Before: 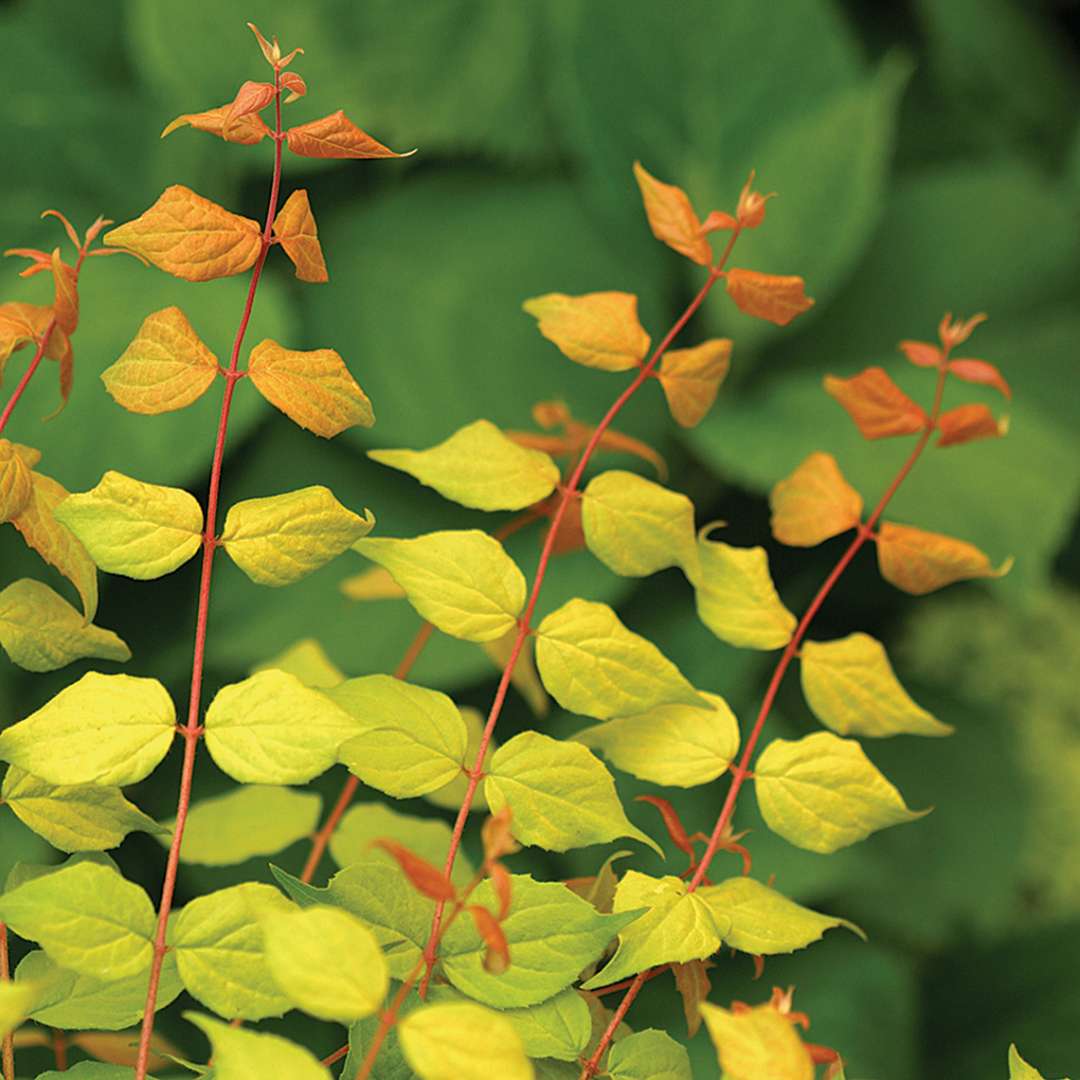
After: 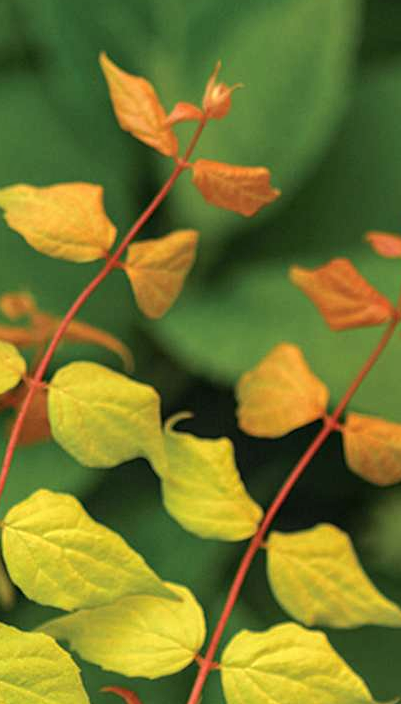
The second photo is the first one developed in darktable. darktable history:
local contrast: on, module defaults
crop and rotate: left 49.522%, top 10.152%, right 13.28%, bottom 24.646%
